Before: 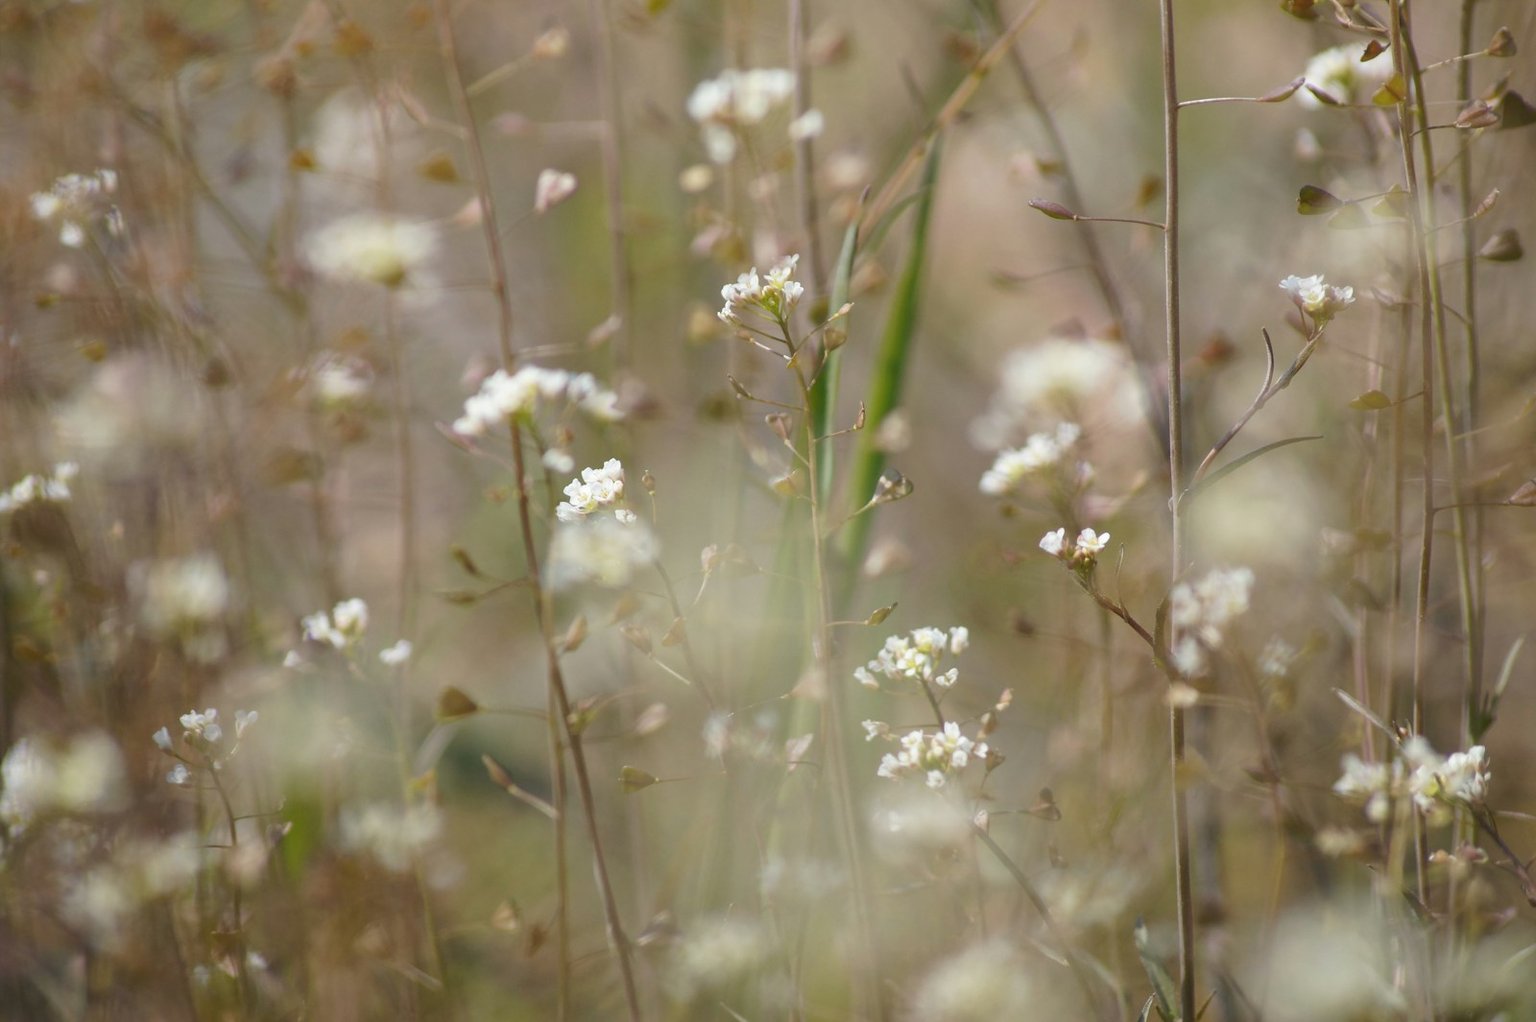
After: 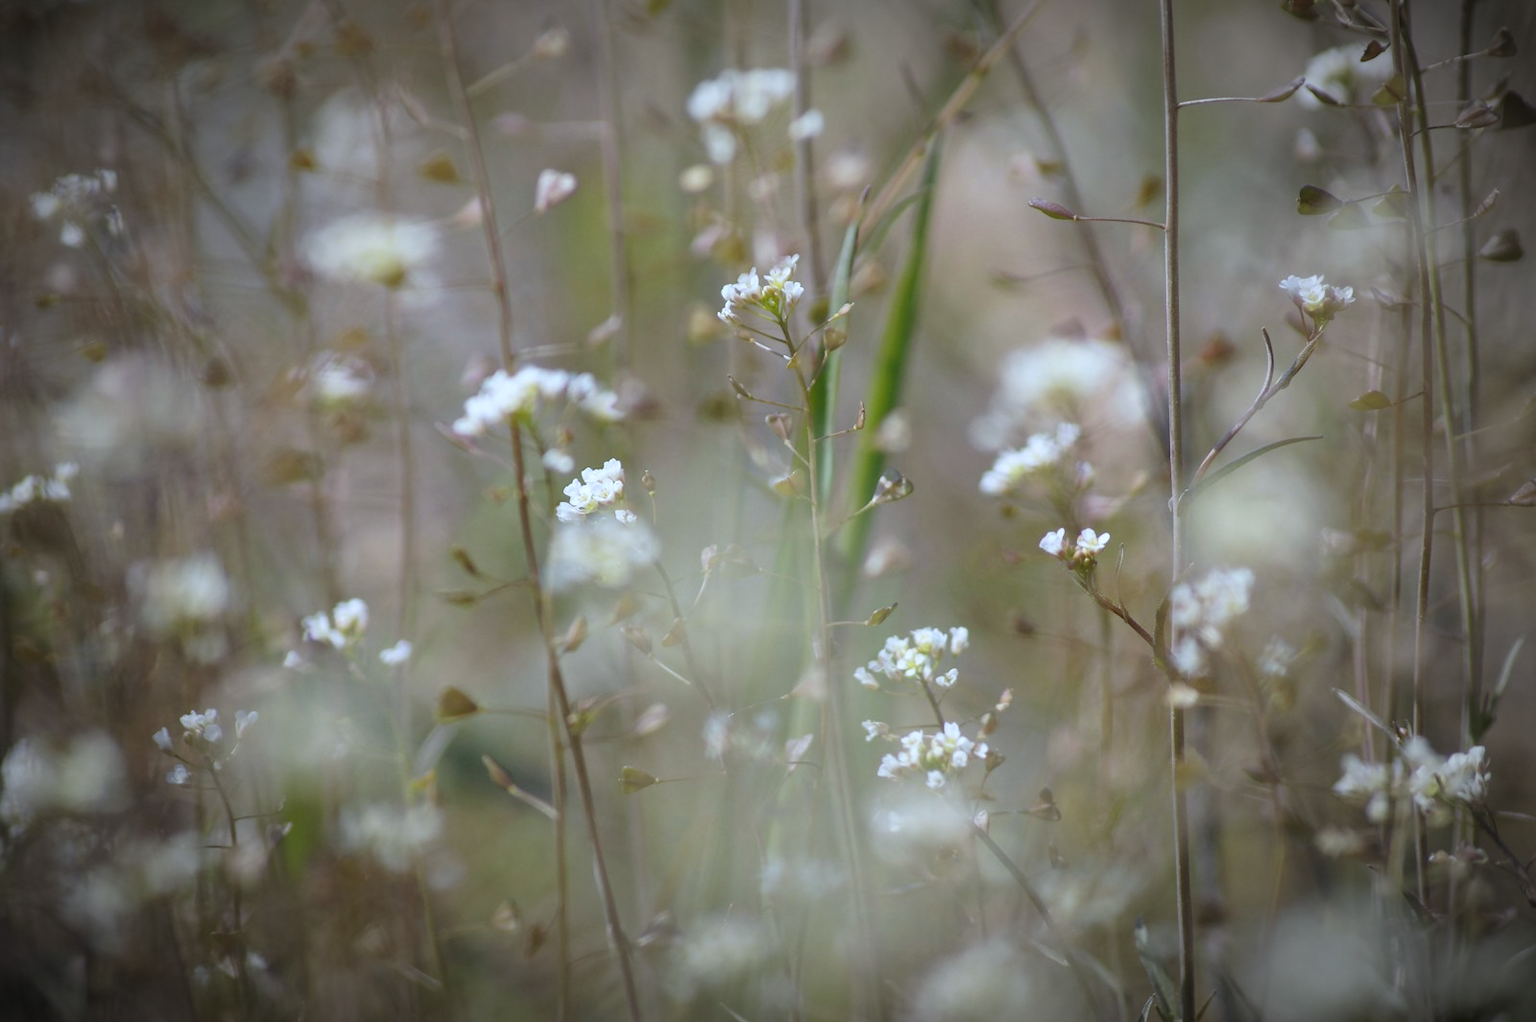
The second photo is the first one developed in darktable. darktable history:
vignetting: fall-off start 67.5%, fall-off radius 67.23%, brightness -0.813, automatic ratio true
white balance: red 0.926, green 1.003, blue 1.133
